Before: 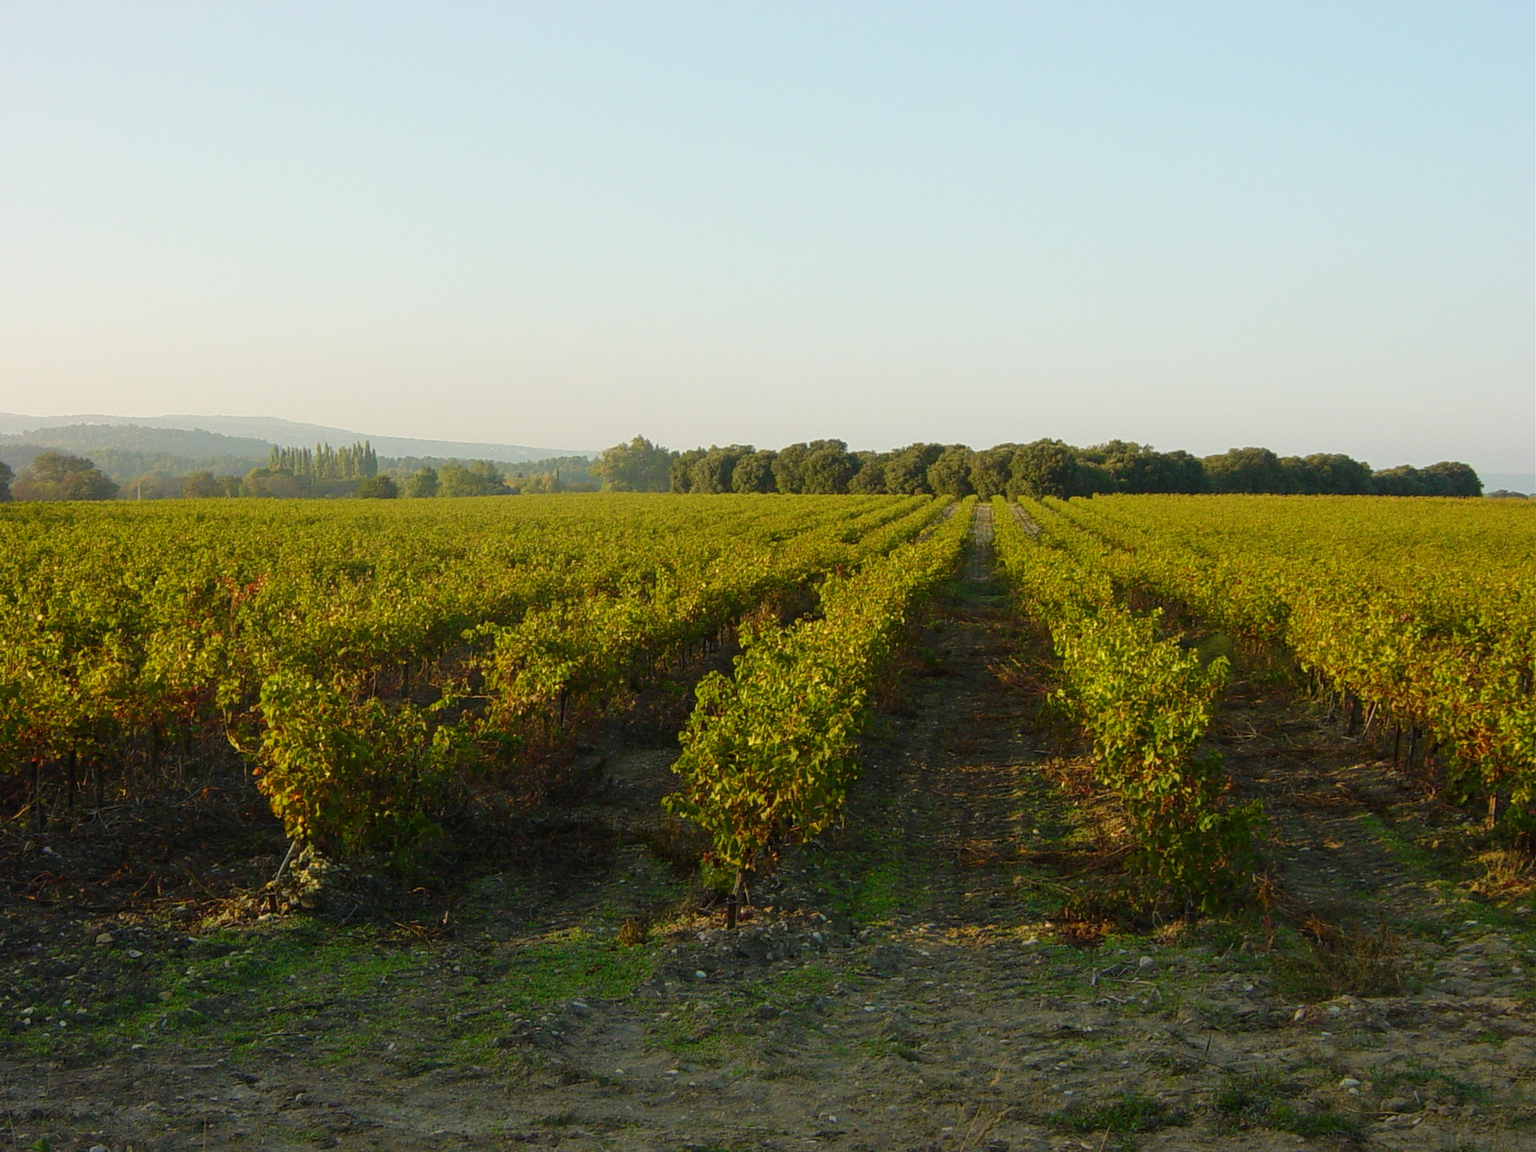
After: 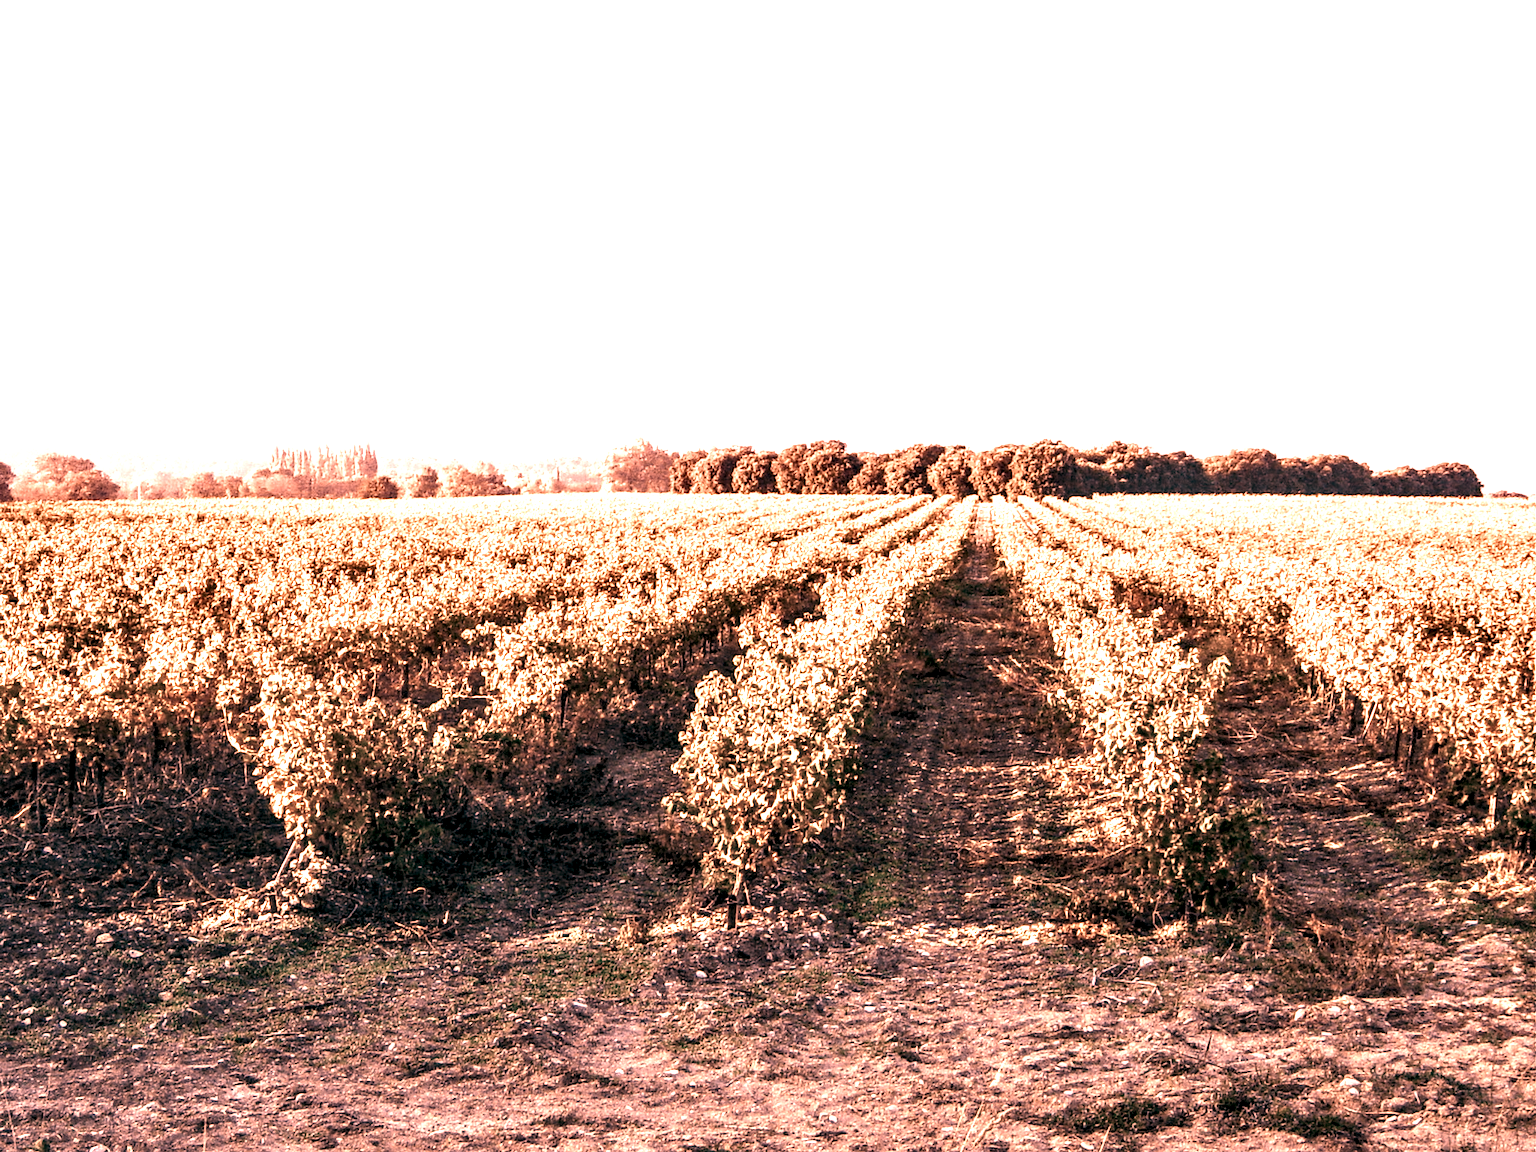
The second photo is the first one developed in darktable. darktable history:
filmic rgb: black relative exposure -7.75 EV, white relative exposure 4.4 EV, threshold 3 EV, target black luminance 0%, hardness 3.76, latitude 50.51%, contrast 1.074, highlights saturation mix 10%, shadows ↔ highlights balance -0.22%, color science v4 (2020), enable highlight reconstruction true
local contrast: highlights 19%, detail 186%
shadows and highlights: shadows 37.27, highlights -28.18, soften with gaussian
color zones: curves: ch0 [(0.018, 0.548) (0.197, 0.654) (0.425, 0.447) (0.605, 0.658) (0.732, 0.579)]; ch1 [(0.105, 0.531) (0.224, 0.531) (0.386, 0.39) (0.618, 0.456) (0.732, 0.456) (0.956, 0.421)]; ch2 [(0.039, 0.583) (0.215, 0.465) (0.399, 0.544) (0.465, 0.548) (0.614, 0.447) (0.724, 0.43) (0.882, 0.623) (0.956, 0.632)]
color balance: lift [1.005, 0.99, 1.007, 1.01], gamma [1, 0.979, 1.011, 1.021], gain [0.923, 1.098, 1.025, 0.902], input saturation 90.45%, contrast 7.73%, output saturation 105.91%
tone curve: curves: ch0 [(0, 0.081) (0.483, 0.453) (0.881, 0.992)]
levels: levels [0.026, 0.507, 0.987]
basic adjustments: contrast 0.09, brightness 0.13, saturation -0.48, vibrance 0.21
white balance: red 2.886, blue 1.694
